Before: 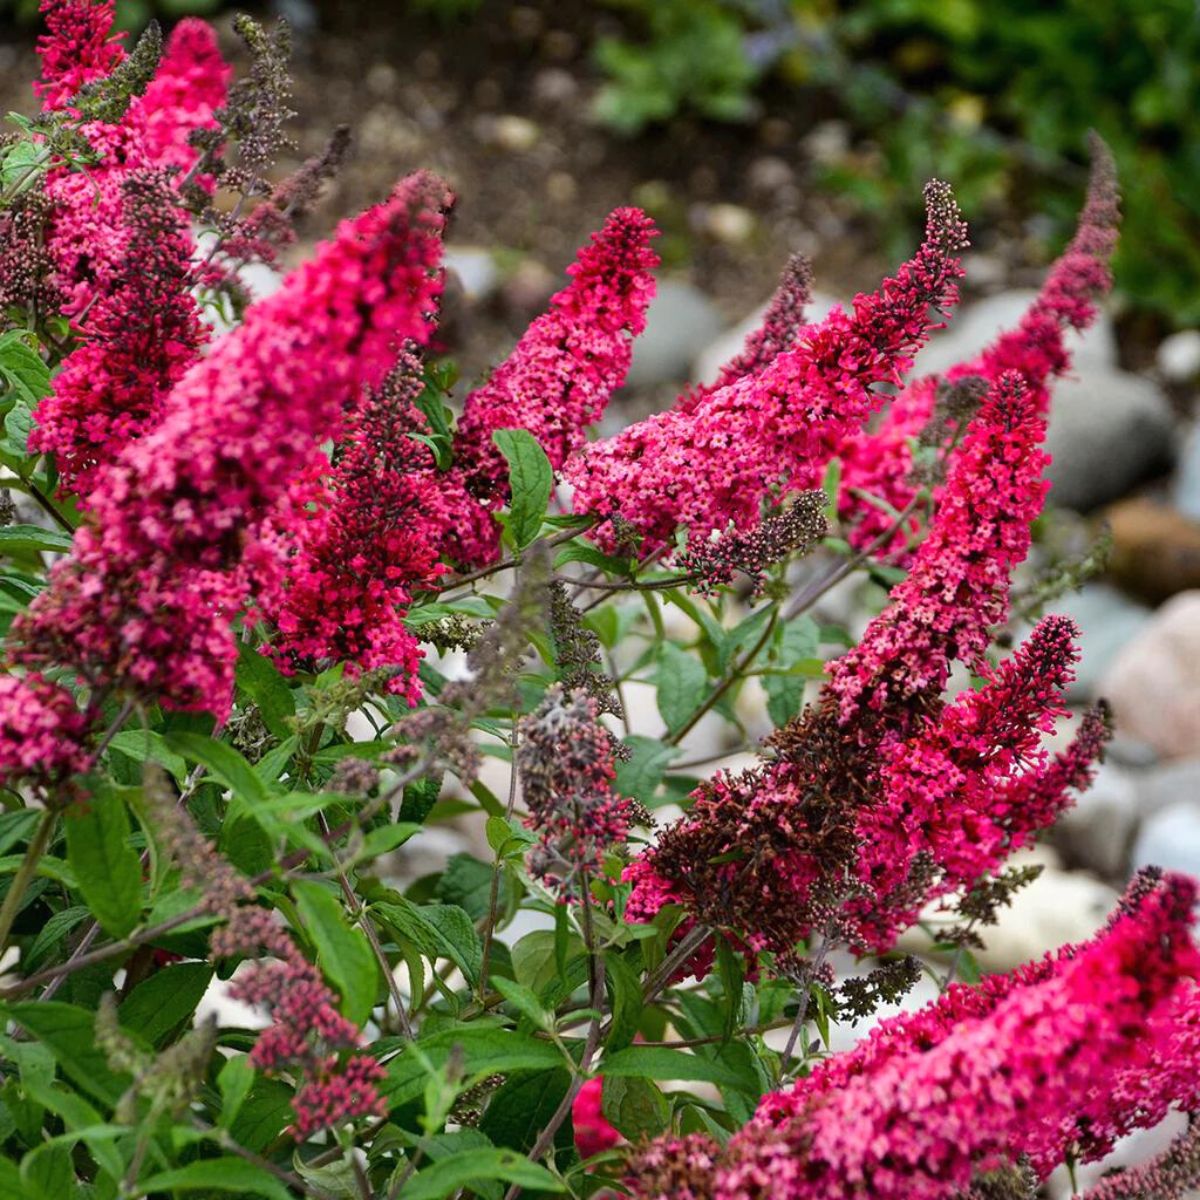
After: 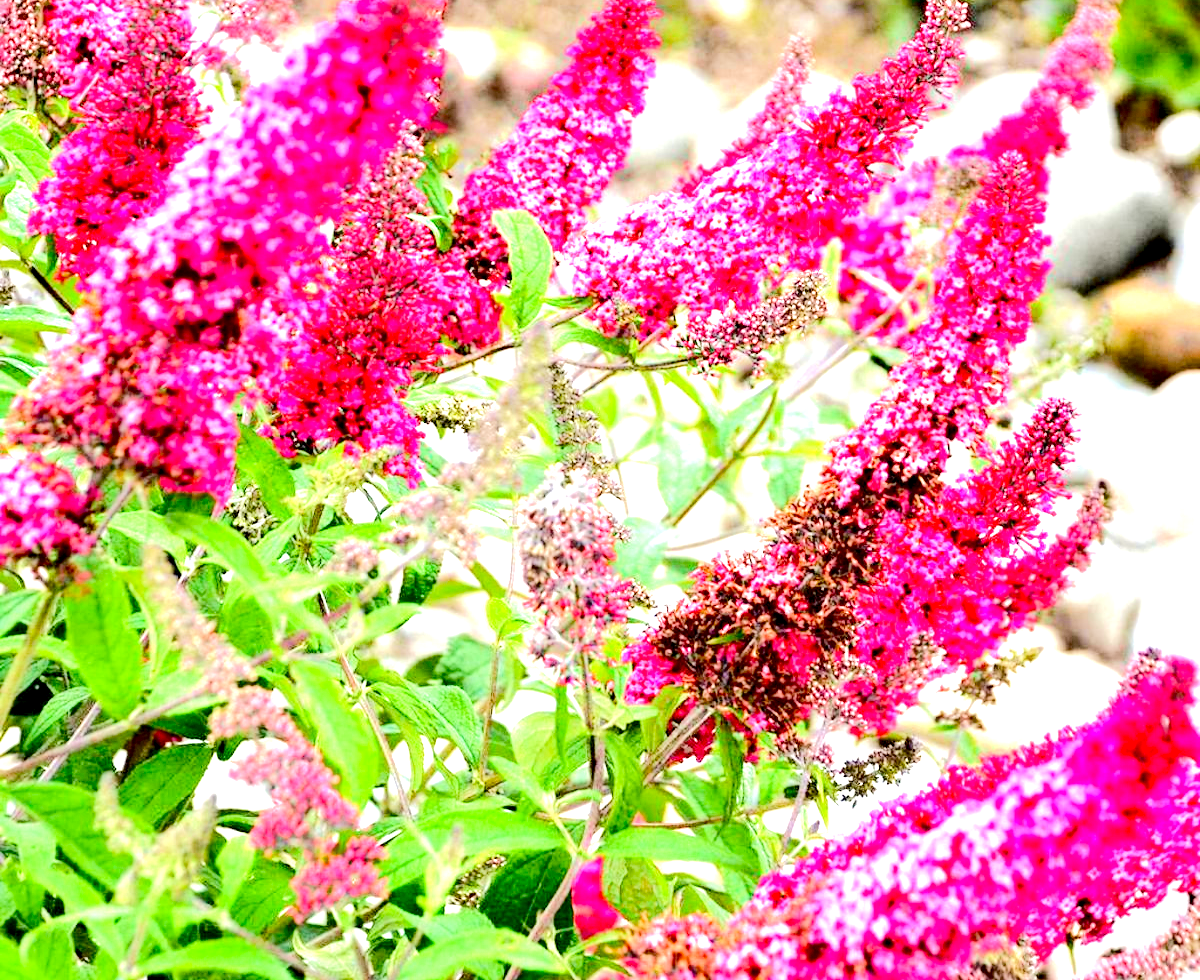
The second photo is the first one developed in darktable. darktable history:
tone equalizer: -7 EV 0.144 EV, -6 EV 0.605 EV, -5 EV 1.15 EV, -4 EV 1.32 EV, -3 EV 1.14 EV, -2 EV 0.6 EV, -1 EV 0.164 EV, edges refinement/feathering 500, mask exposure compensation -1.57 EV, preserve details no
crop and rotate: top 18.32%
exposure: black level correction 0.006, exposure 2.083 EV, compensate highlight preservation false
